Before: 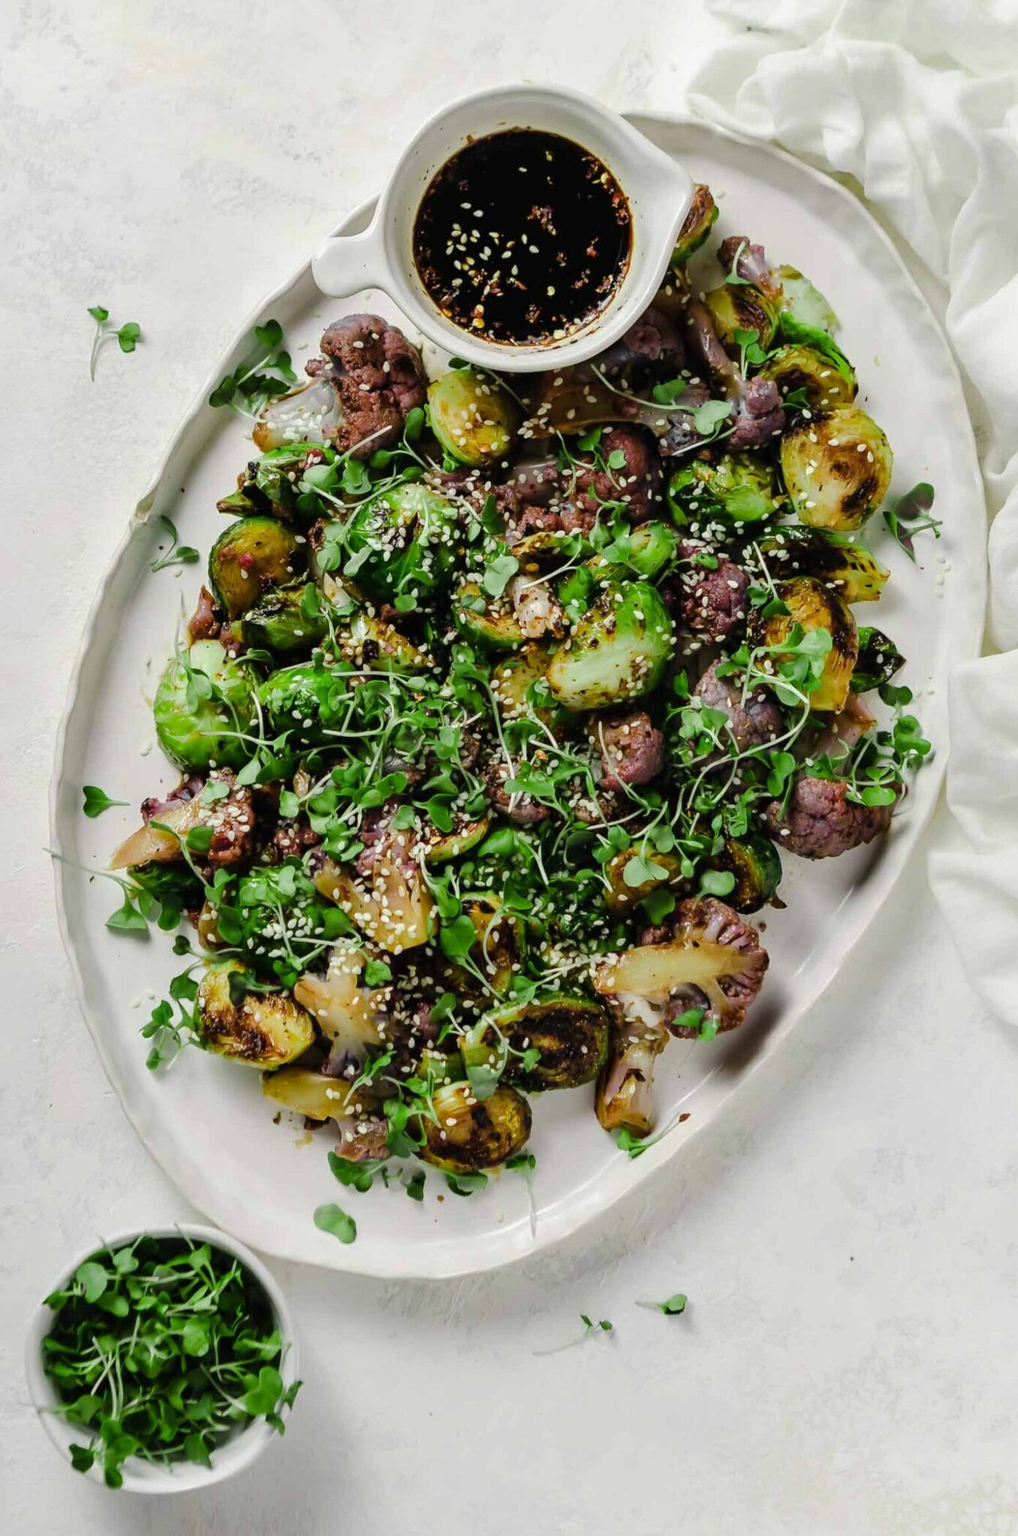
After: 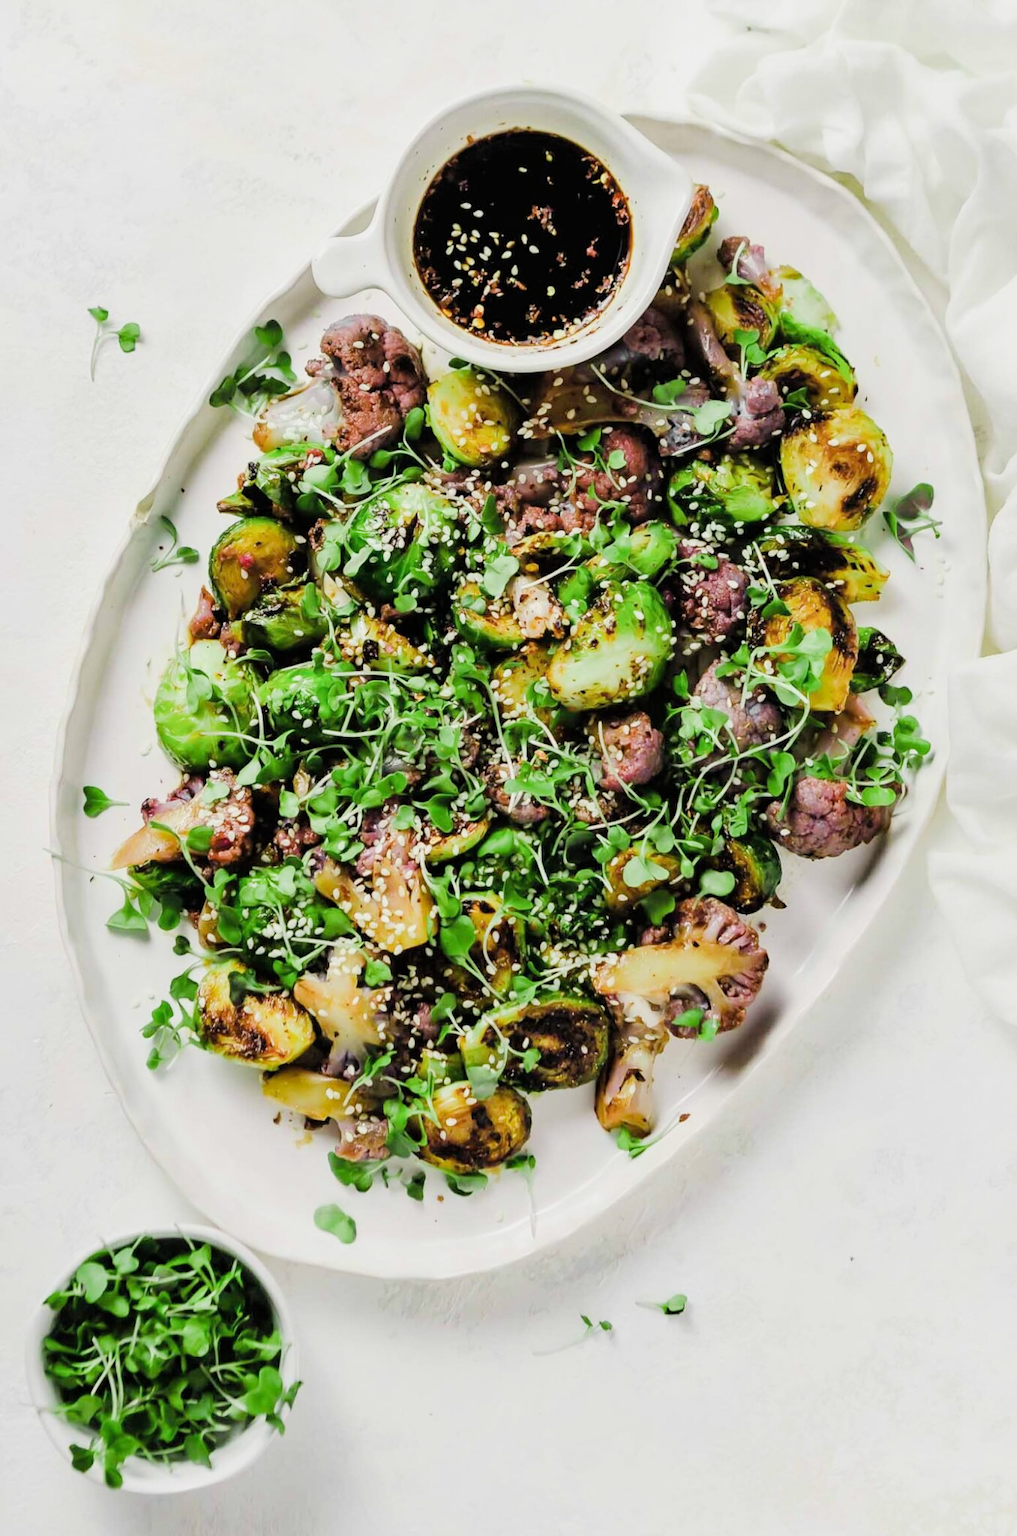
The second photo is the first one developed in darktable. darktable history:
filmic rgb: black relative exposure -7.65 EV, white relative exposure 4.56 EV, hardness 3.61
exposure: black level correction 0, exposure 1.096 EV, compensate exposure bias true, compensate highlight preservation false
shadows and highlights: shadows 24.84, highlights -23.85
